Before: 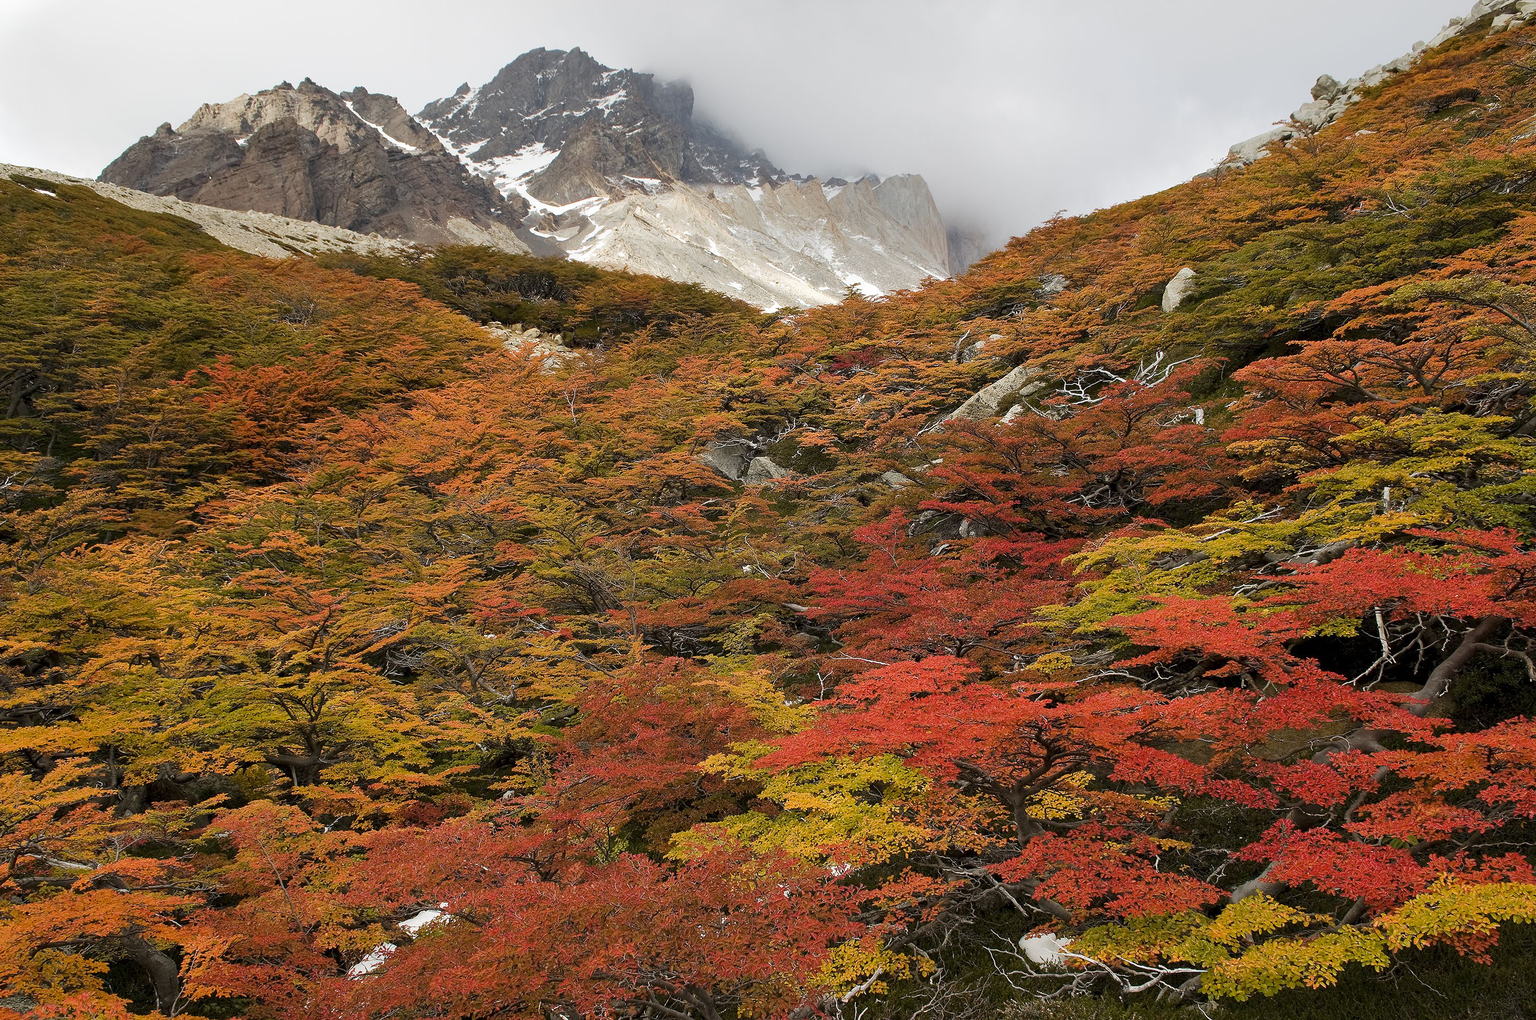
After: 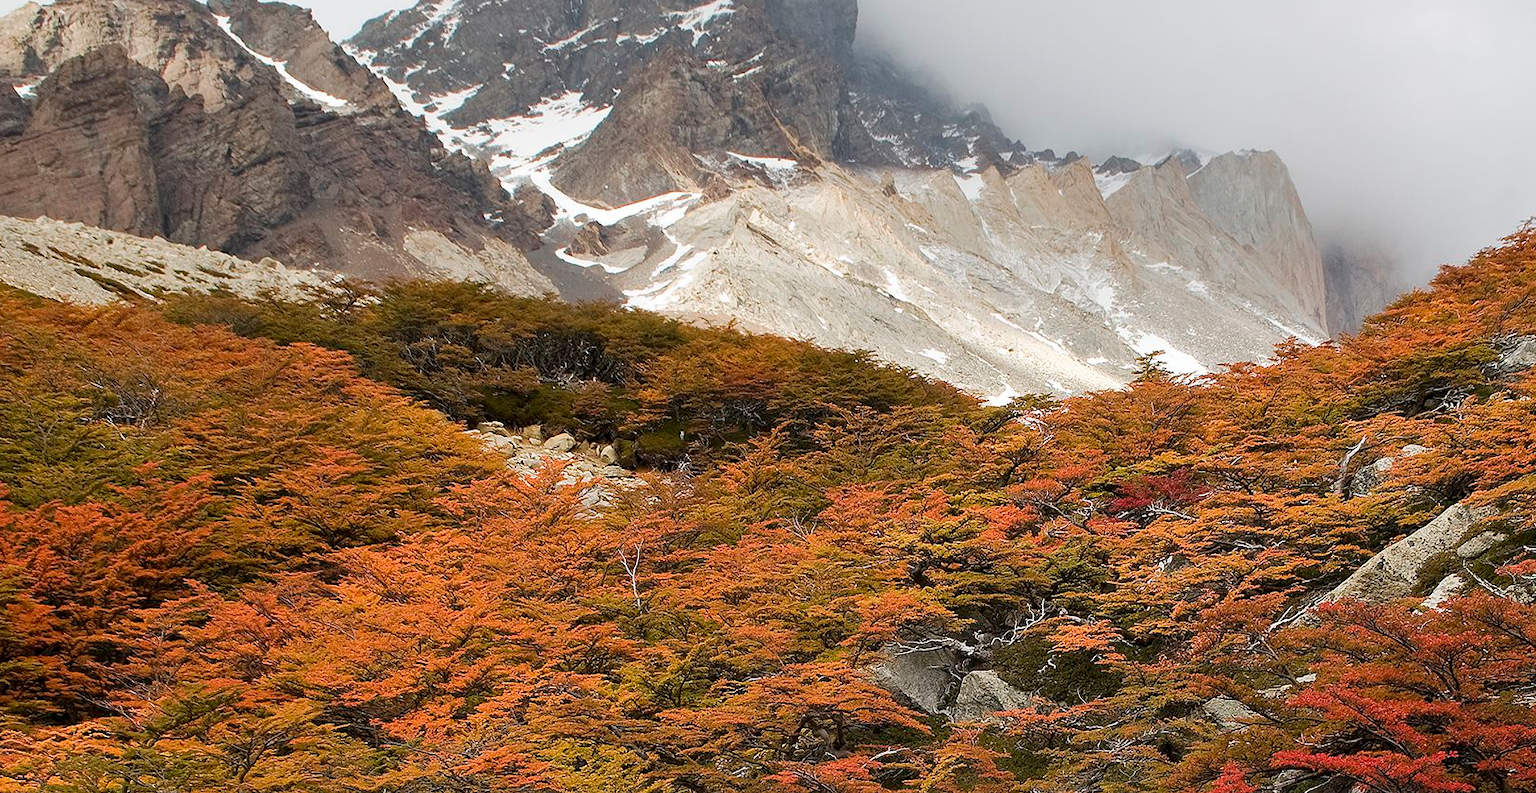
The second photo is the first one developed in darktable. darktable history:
crop: left 14.849%, top 9.123%, right 30.792%, bottom 48.604%
